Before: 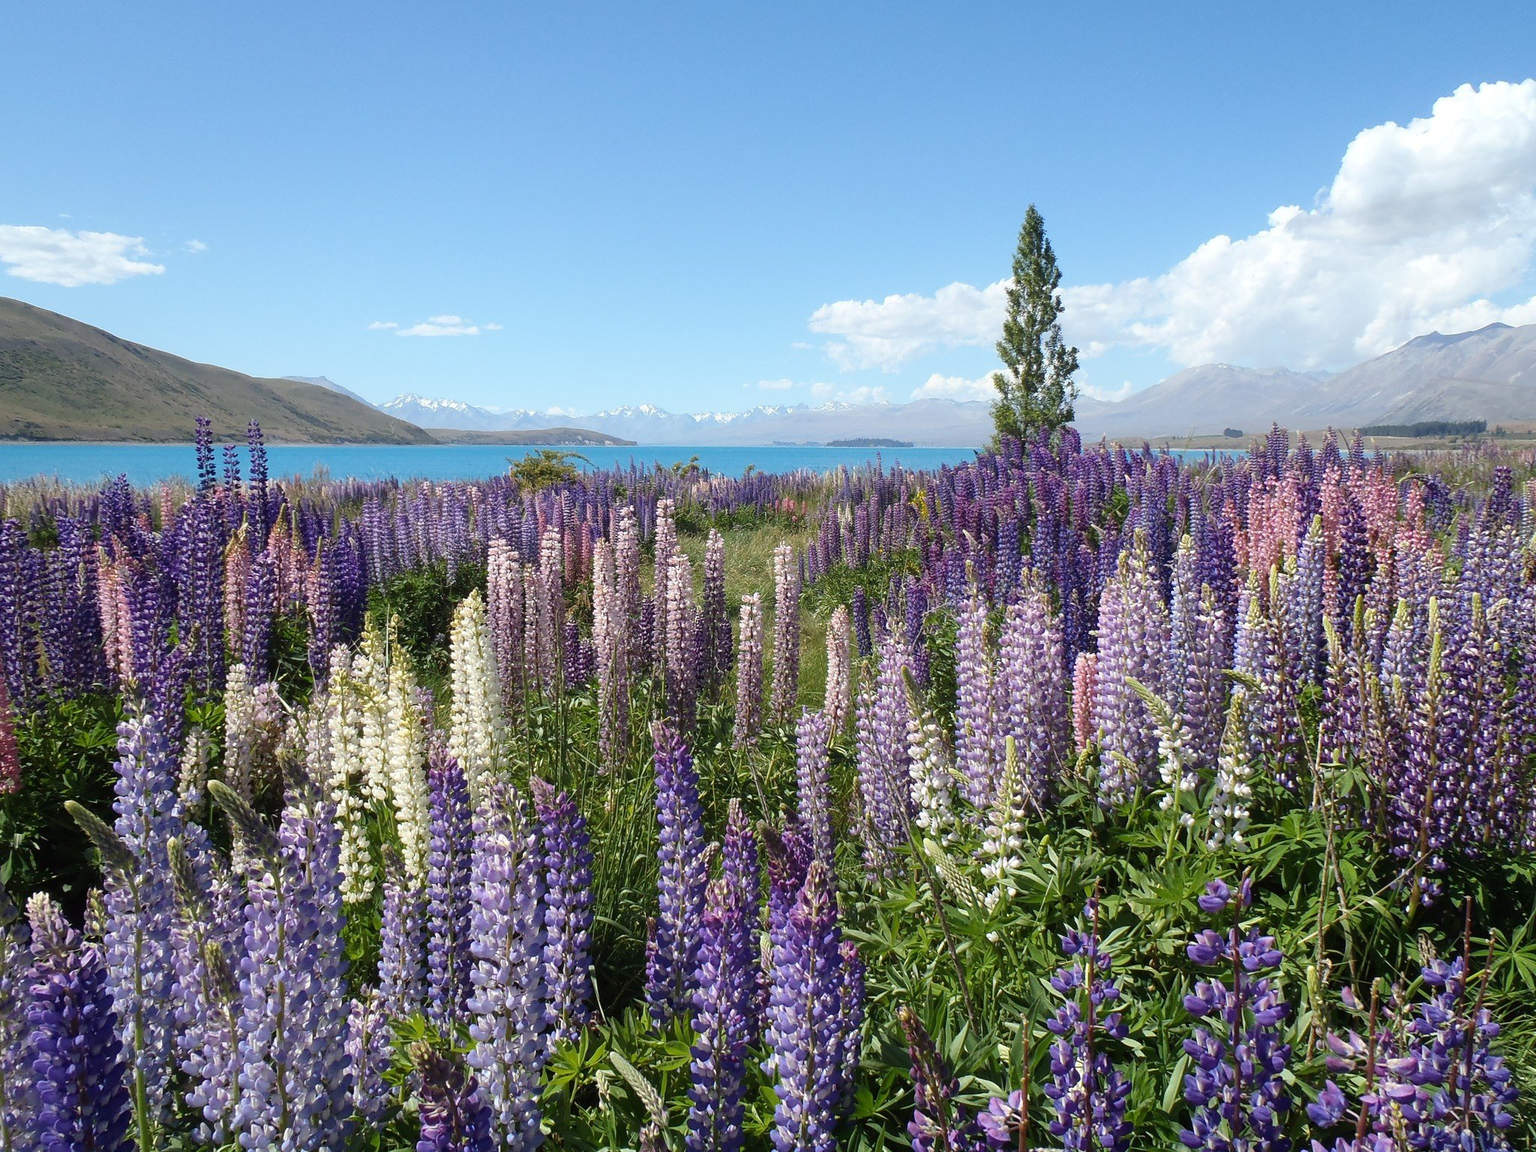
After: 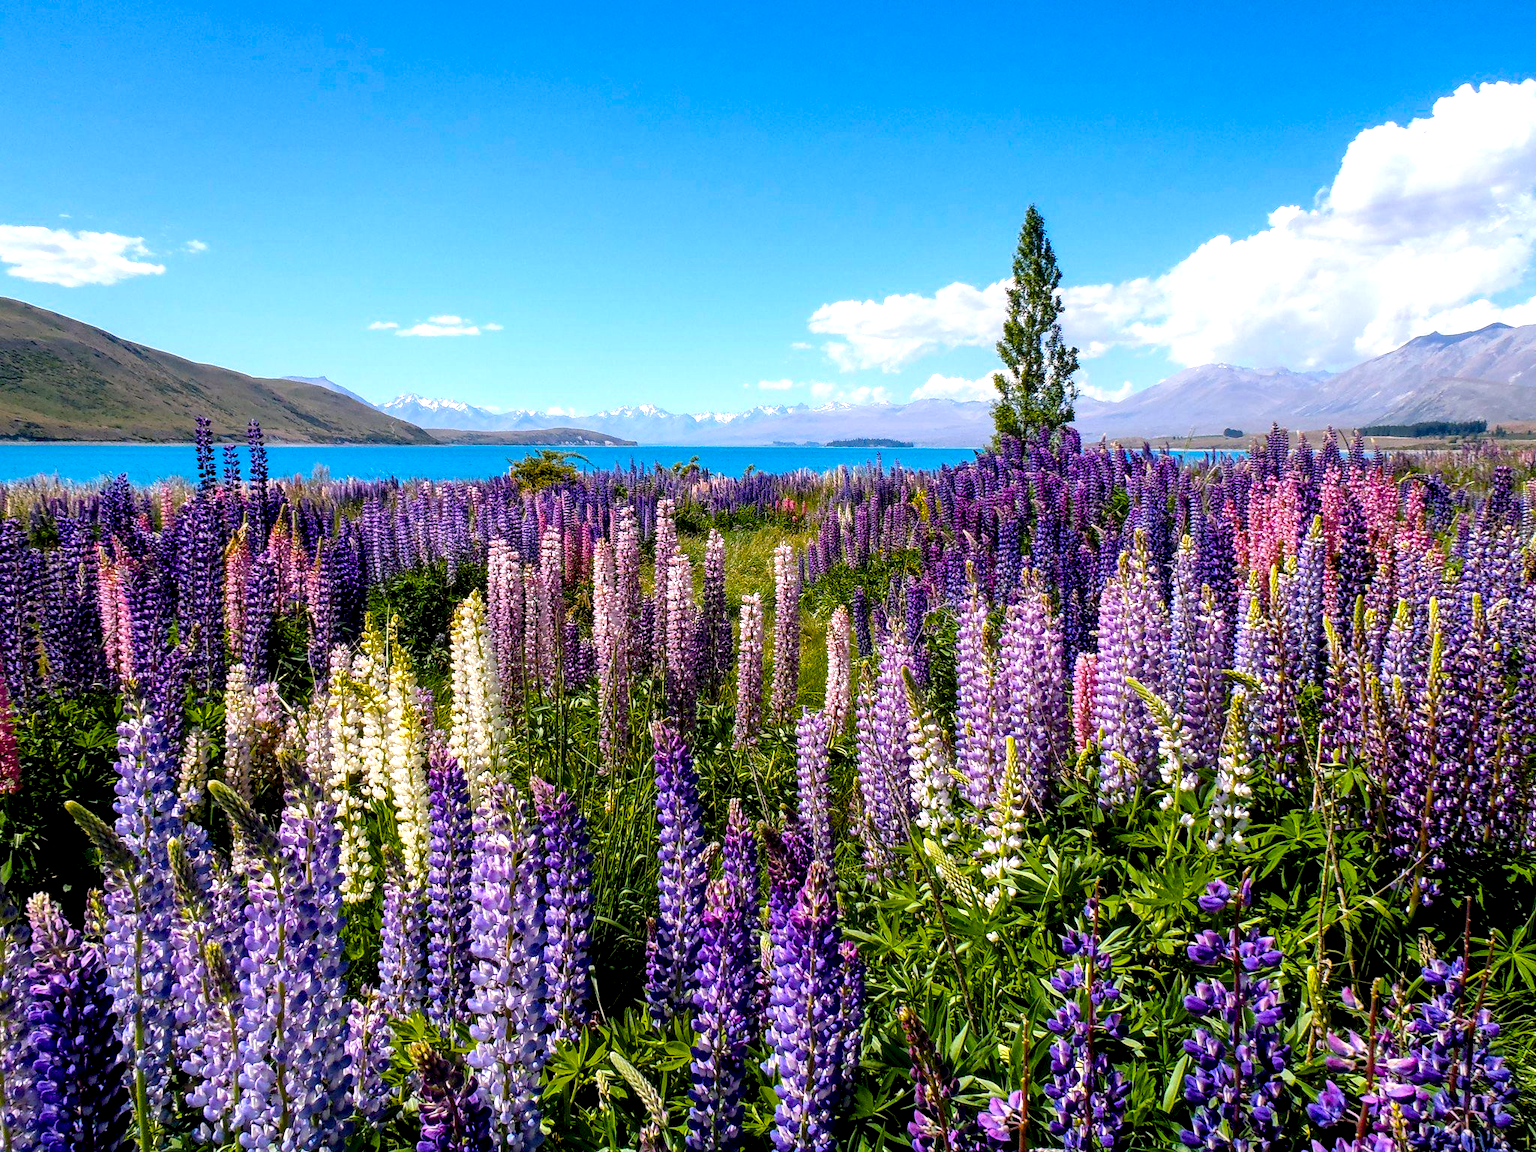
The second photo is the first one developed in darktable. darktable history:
color balance rgb: highlights gain › chroma 1.55%, highlights gain › hue 308.11°, global offset › luminance -0.512%, perceptual saturation grading › global saturation 63.927%, perceptual saturation grading › highlights 49.81%, perceptual saturation grading › shadows 29.652%
local contrast: highlights 64%, shadows 54%, detail 168%, midtone range 0.516
